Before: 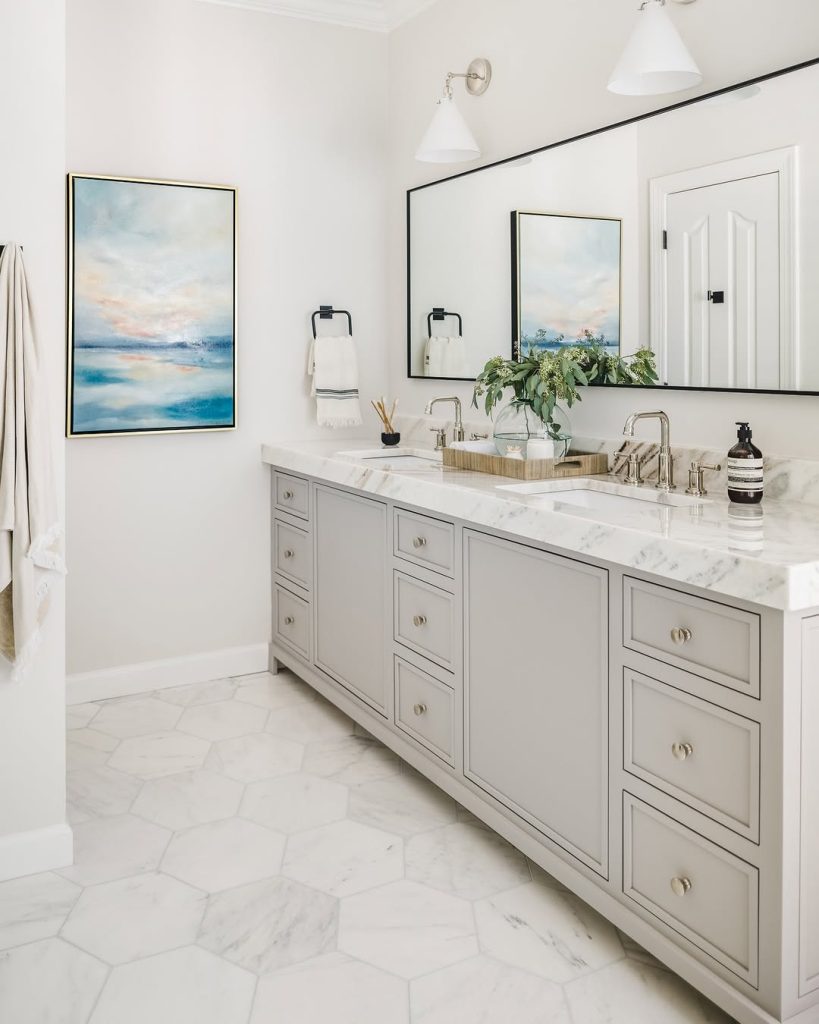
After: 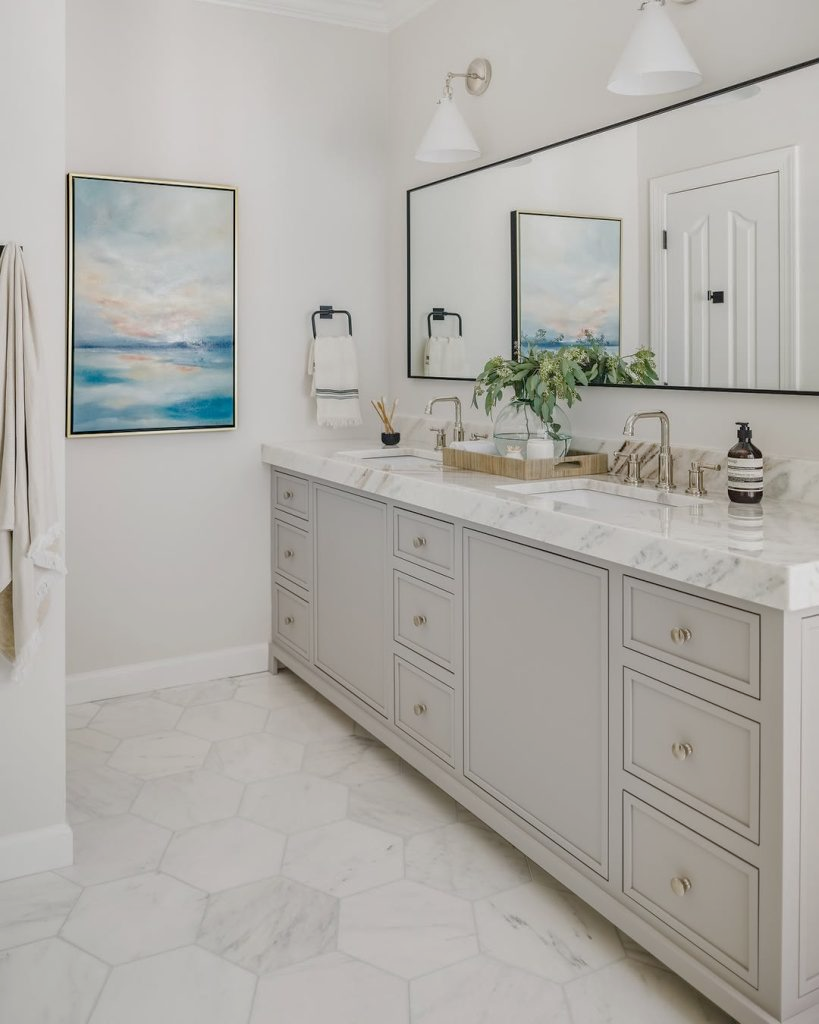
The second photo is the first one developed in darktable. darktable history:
tone equalizer: -8 EV 0.239 EV, -7 EV 0.413 EV, -6 EV 0.388 EV, -5 EV 0.235 EV, -3 EV -0.281 EV, -2 EV -0.42 EV, -1 EV -0.396 EV, +0 EV -0.25 EV, edges refinement/feathering 500, mask exposure compensation -1.57 EV, preserve details no
